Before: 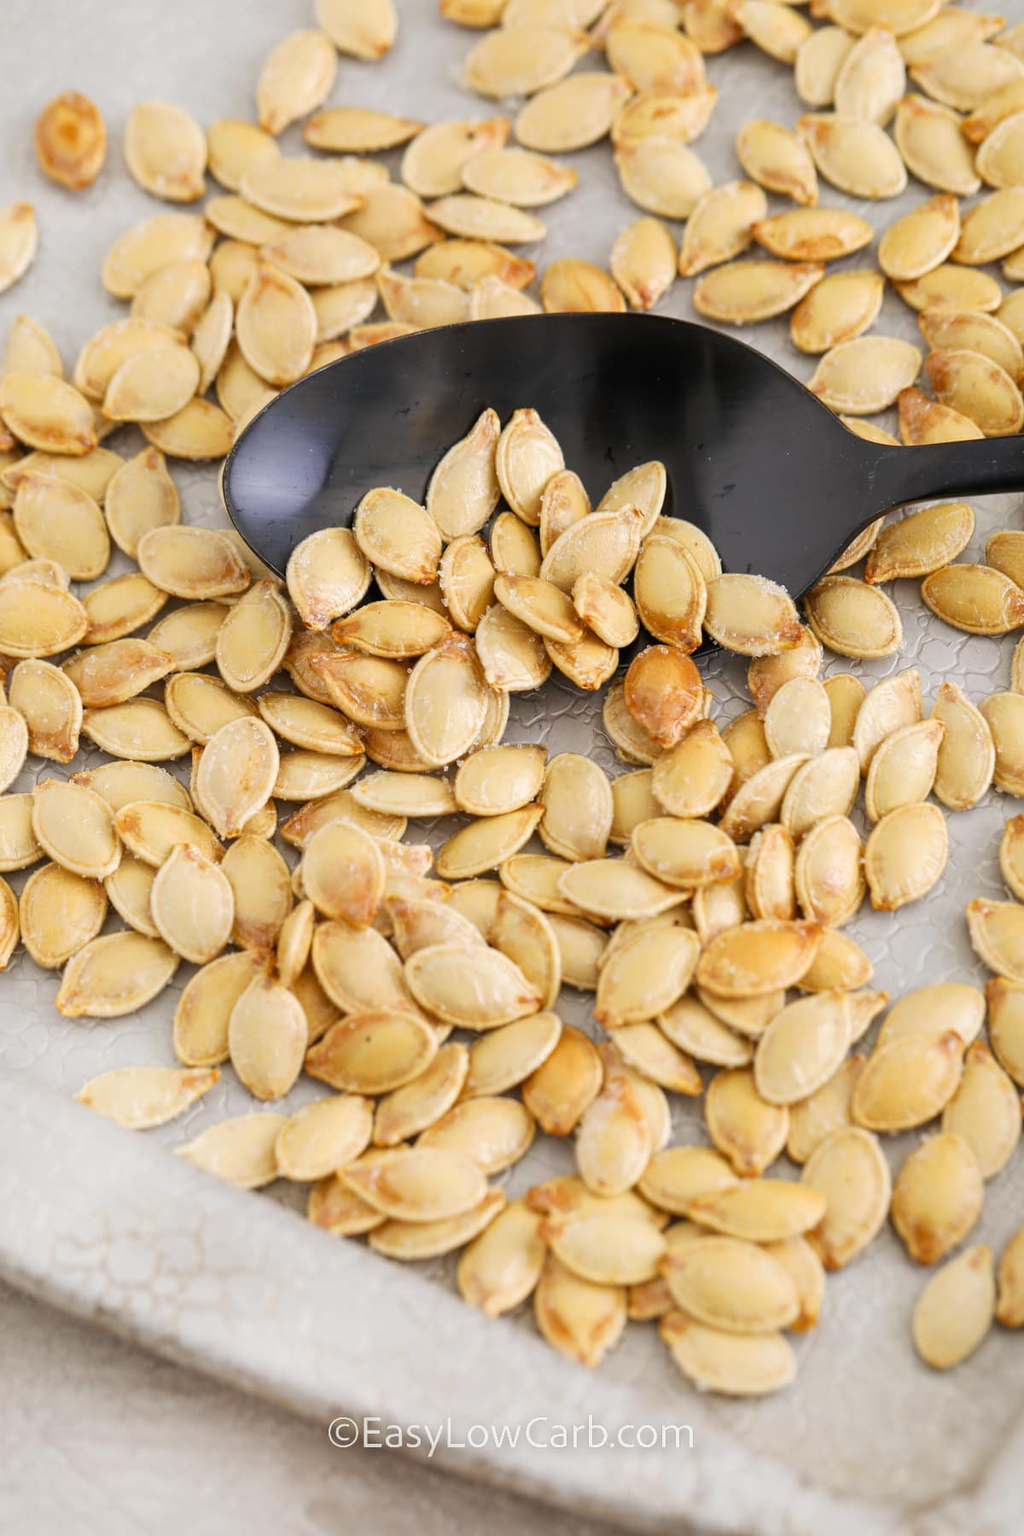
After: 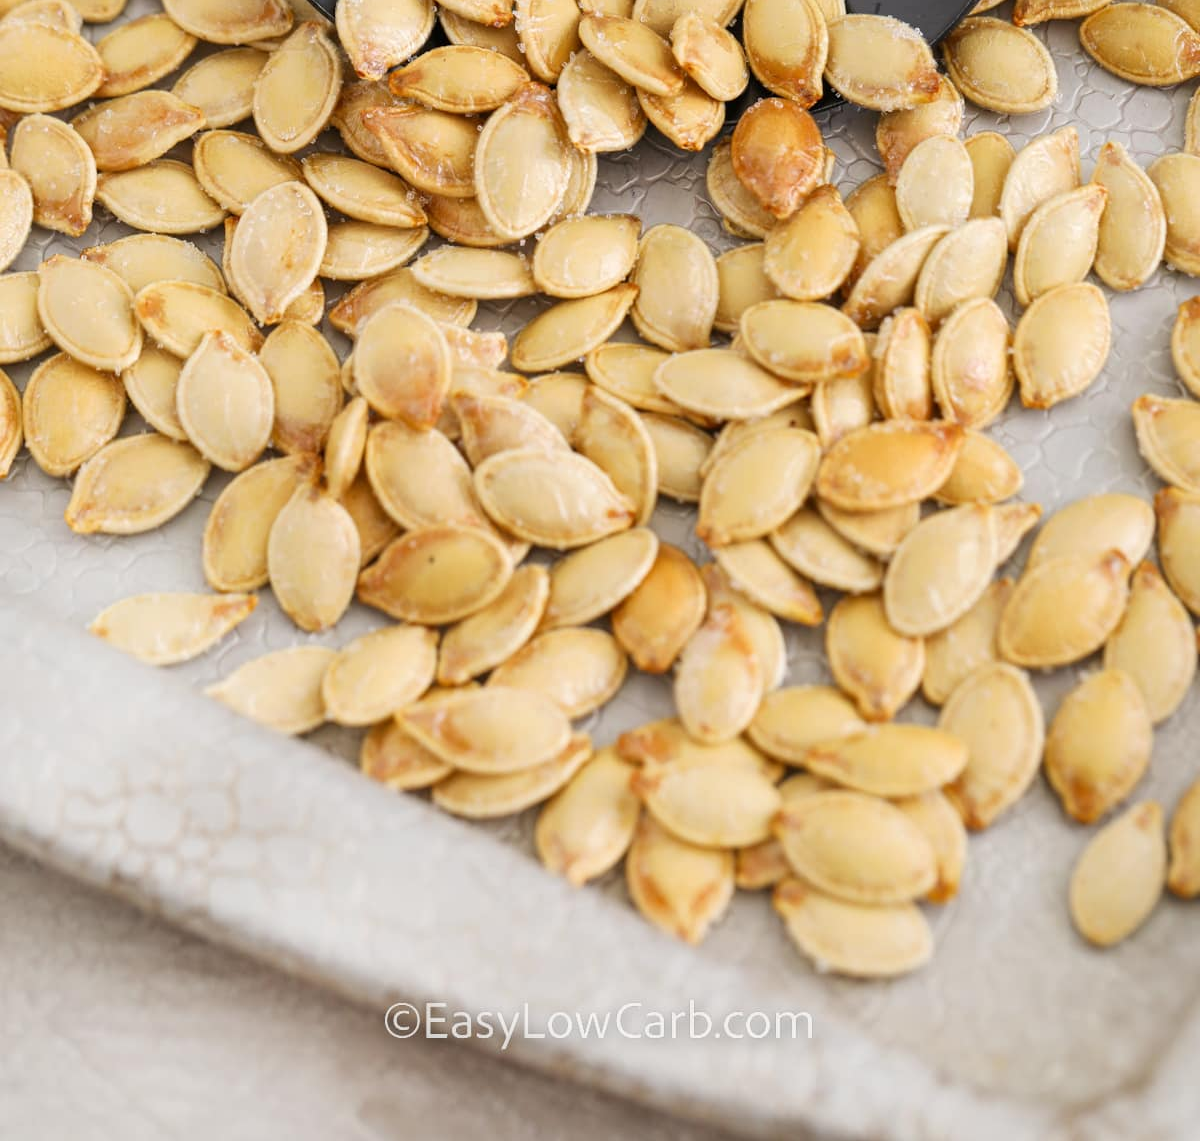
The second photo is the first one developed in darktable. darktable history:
crop and rotate: top 36.583%
